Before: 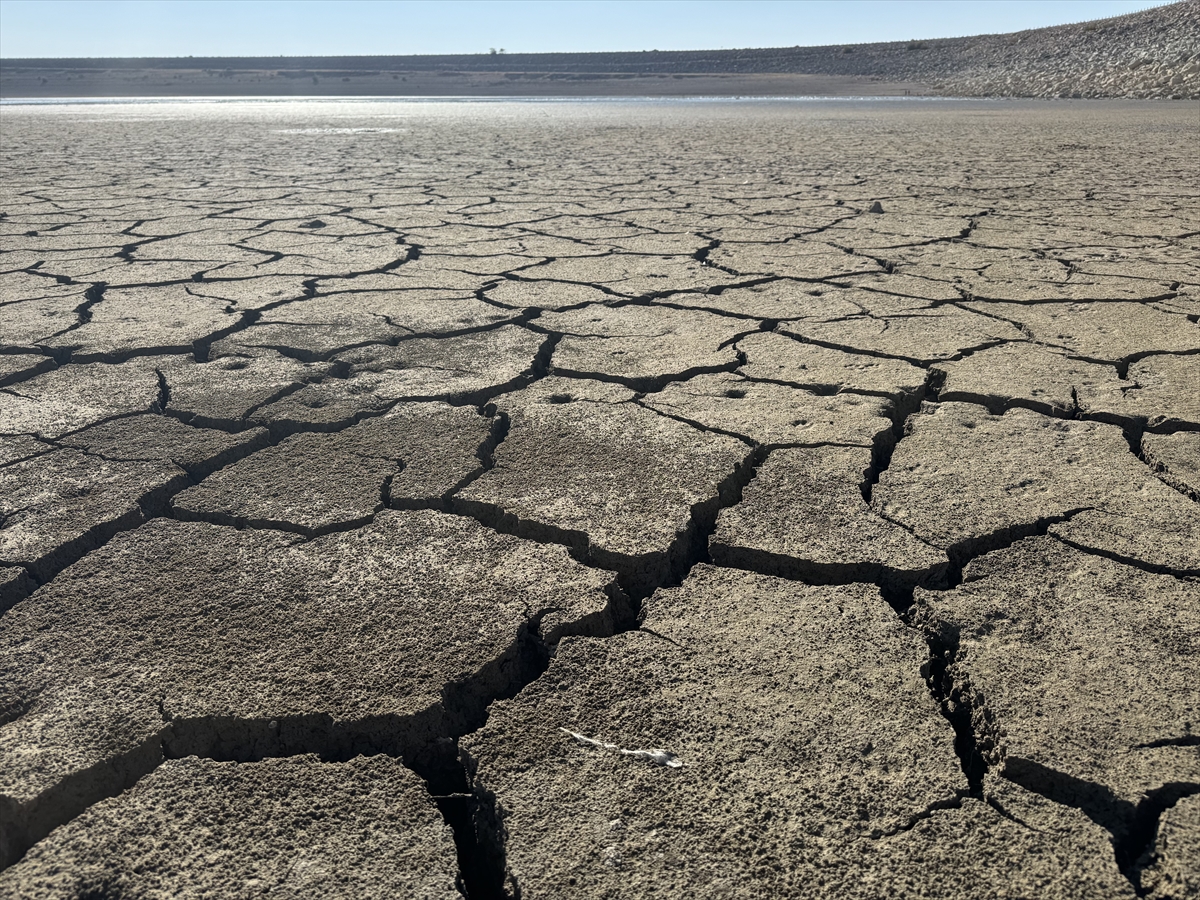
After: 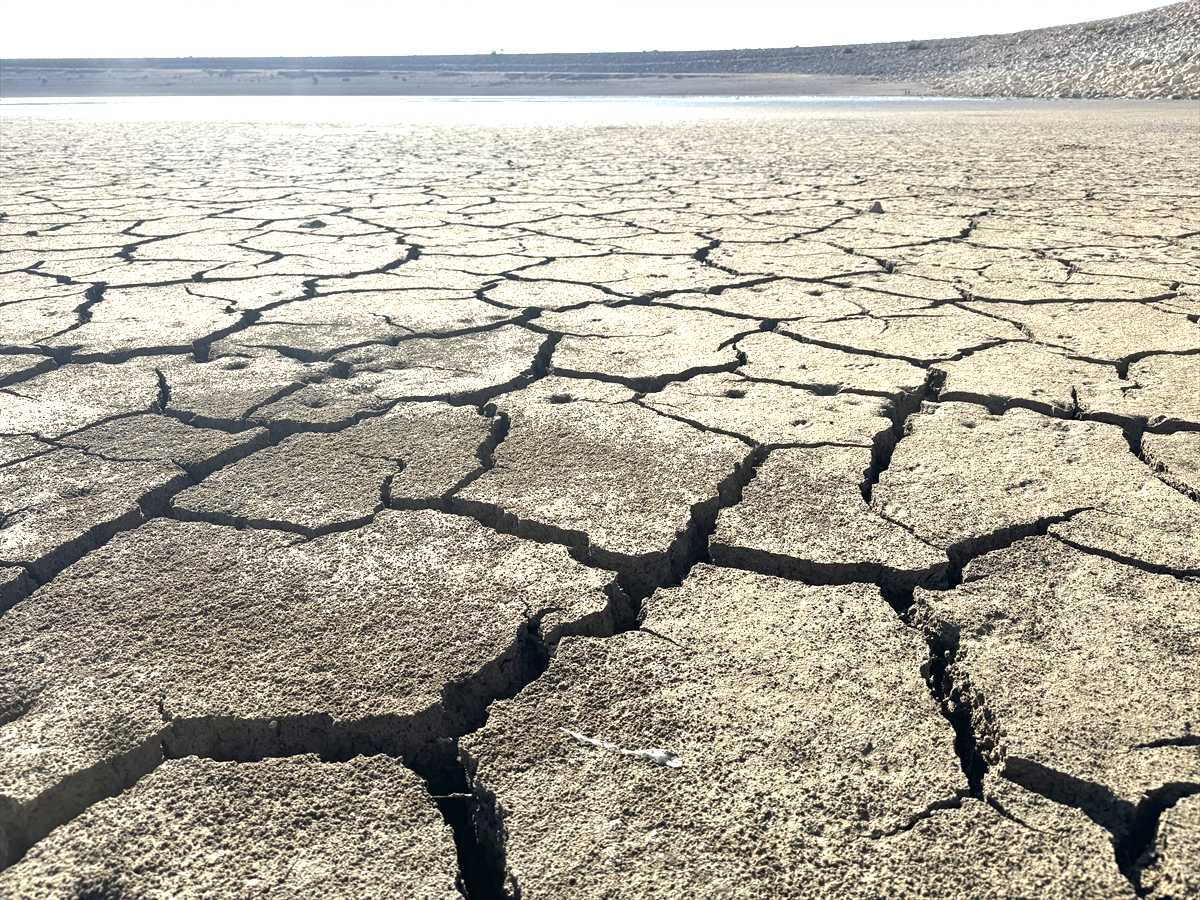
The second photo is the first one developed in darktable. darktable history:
exposure: black level correction 0, exposure 1.2 EV, compensate highlight preservation false
white balance: emerald 1
